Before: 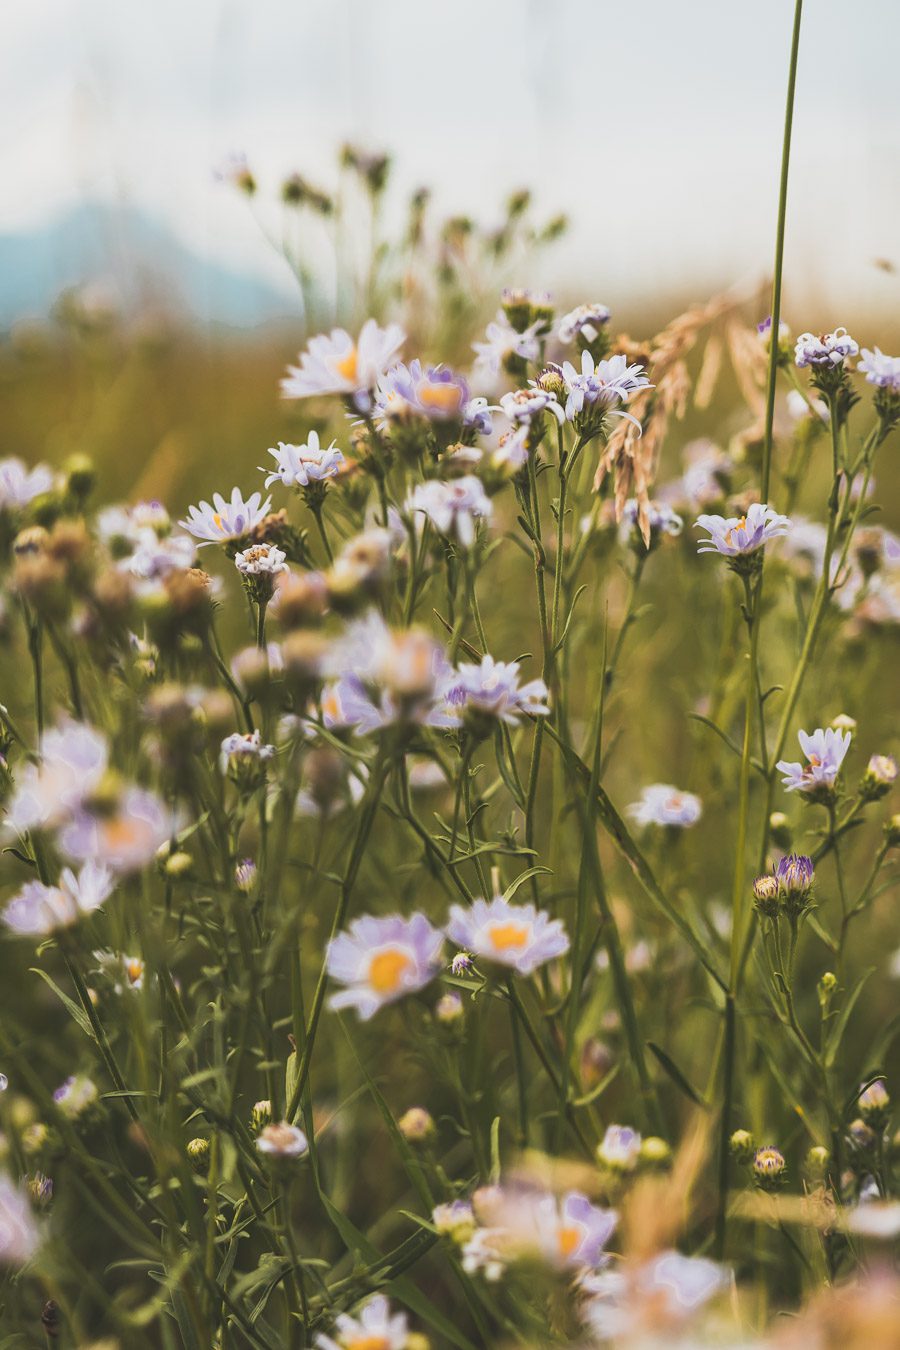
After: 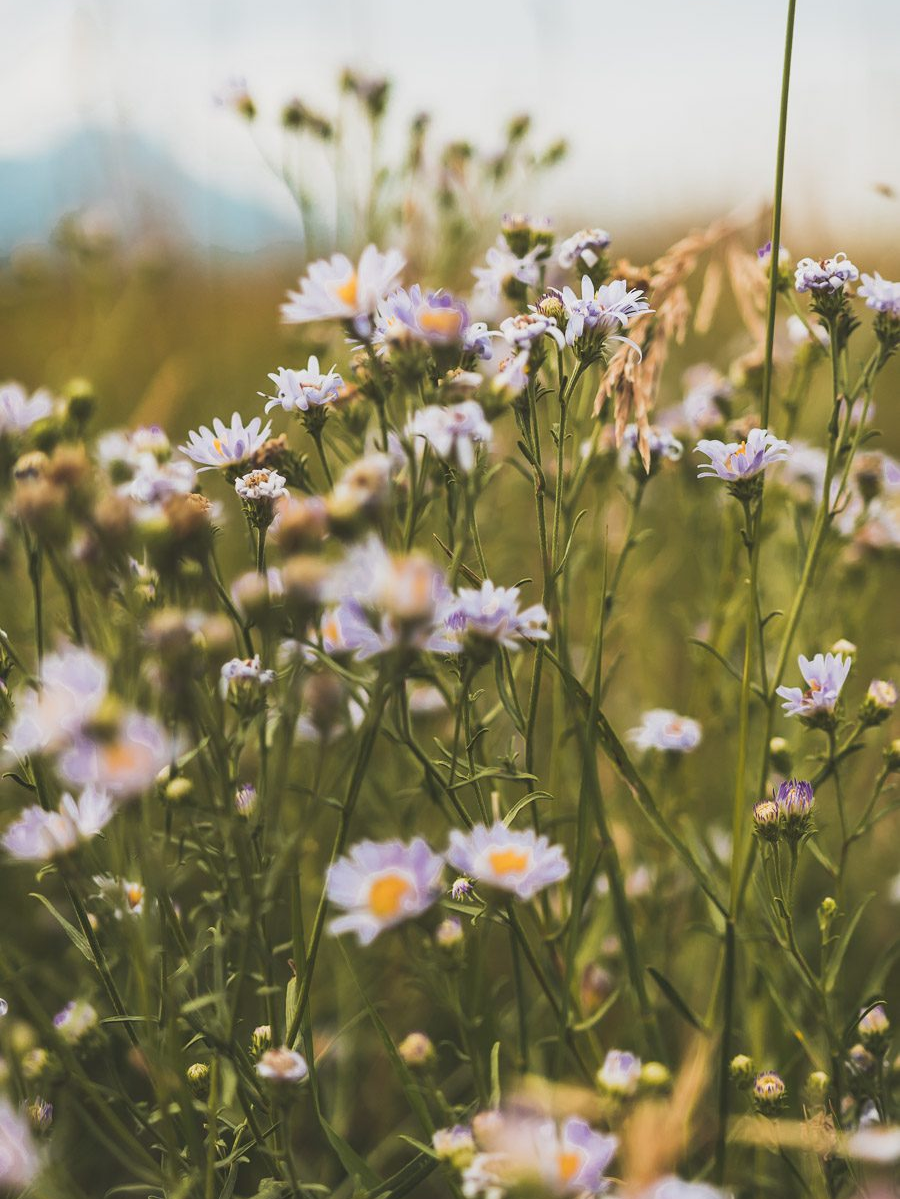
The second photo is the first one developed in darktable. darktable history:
crop and rotate: top 5.57%, bottom 5.57%
